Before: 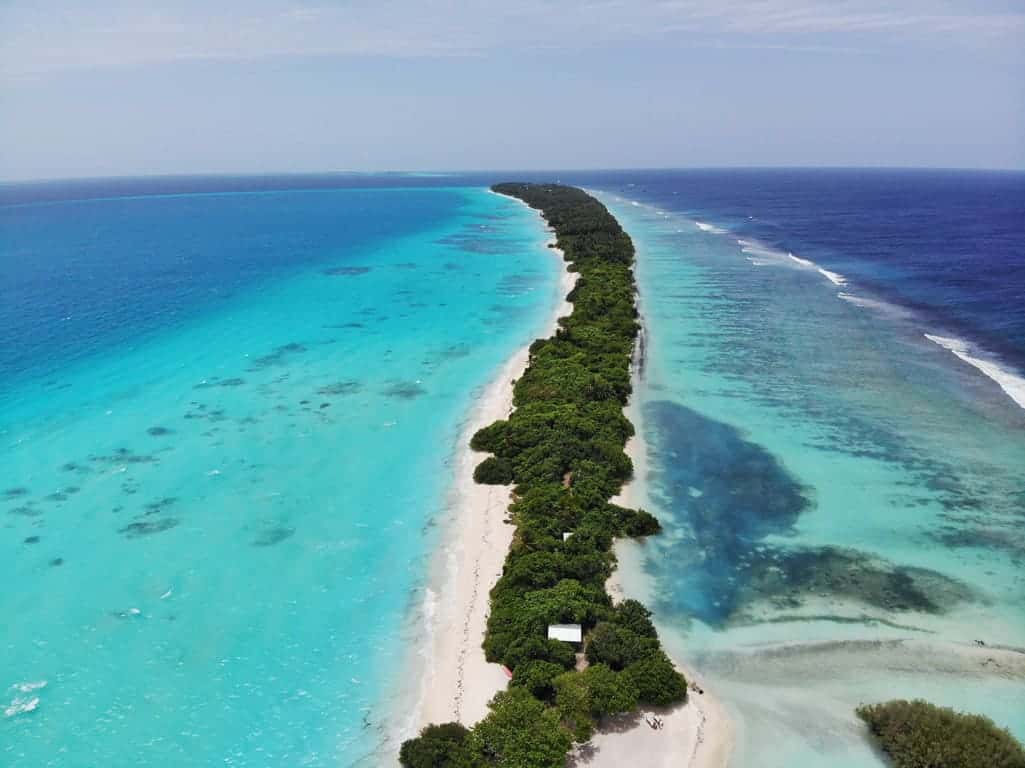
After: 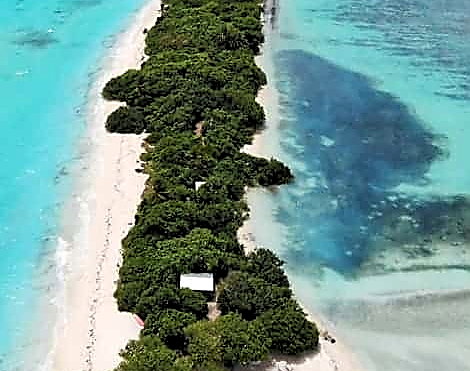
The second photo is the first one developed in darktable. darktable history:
crop: left 35.976%, top 45.819%, right 18.162%, bottom 5.807%
rgb levels: levels [[0.01, 0.419, 0.839], [0, 0.5, 1], [0, 0.5, 1]]
sharpen: radius 1.4, amount 1.25, threshold 0.7
